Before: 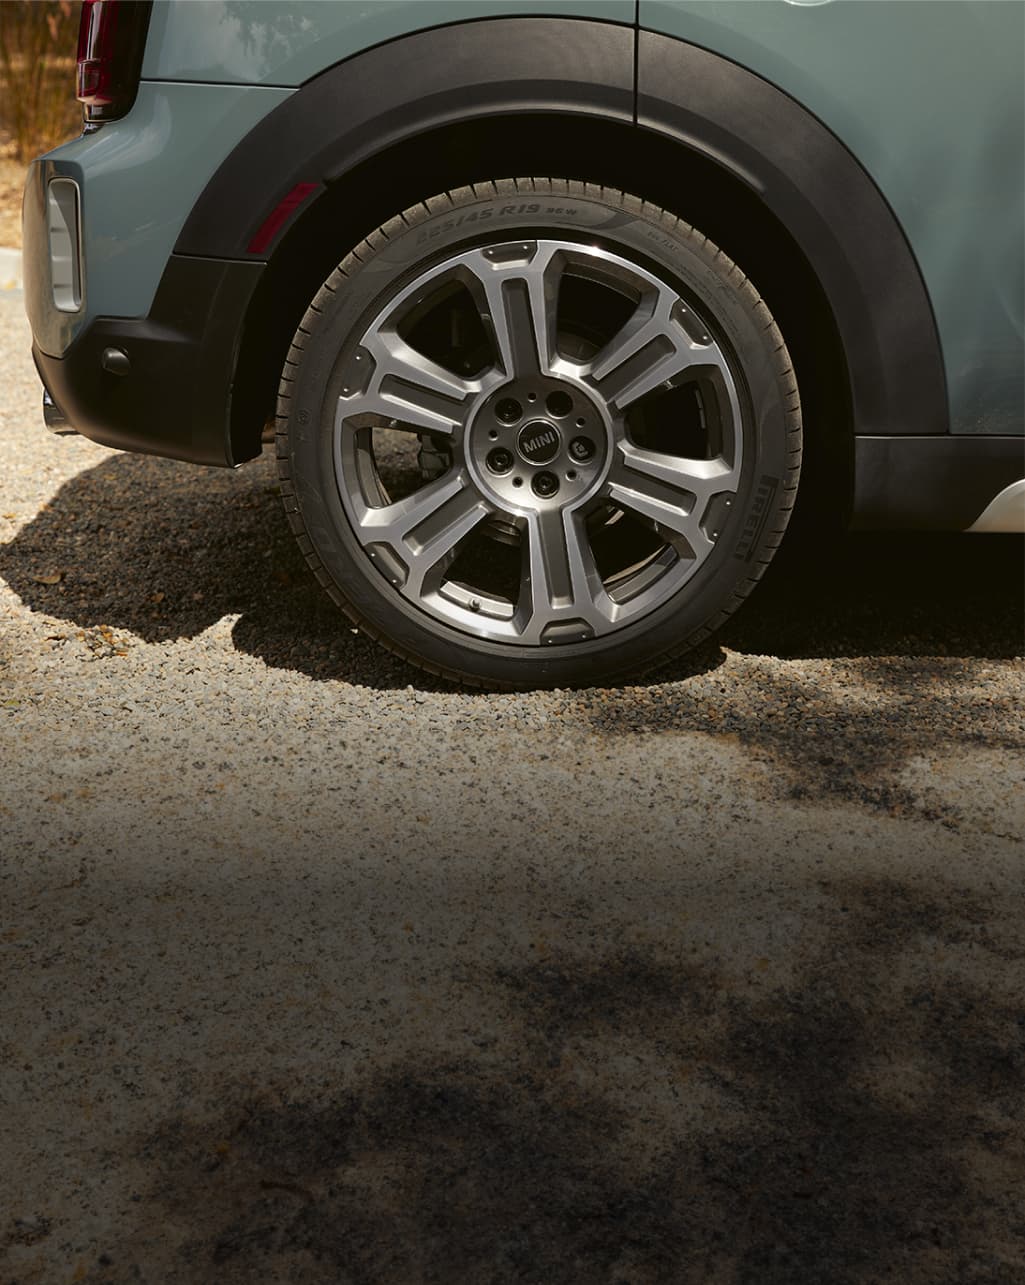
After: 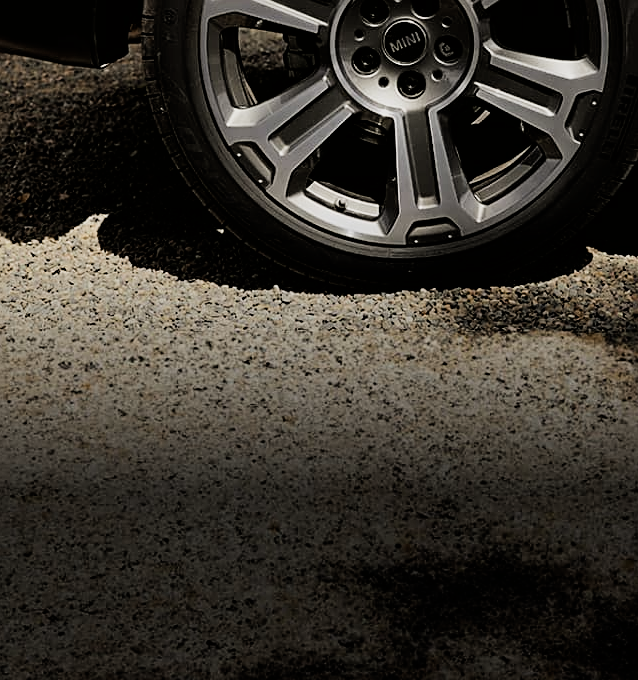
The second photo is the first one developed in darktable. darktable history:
filmic rgb: black relative exposure -5.06 EV, white relative exposure 3.97 EV, hardness 2.89, contrast 1.3, highlights saturation mix -31.01%
sharpen: on, module defaults
crop: left 13.108%, top 31.179%, right 24.609%, bottom 15.901%
exposure: exposure -0.181 EV, compensate highlight preservation false
tone curve: color space Lab, independent channels
levels: levels [0, 0.492, 0.984]
